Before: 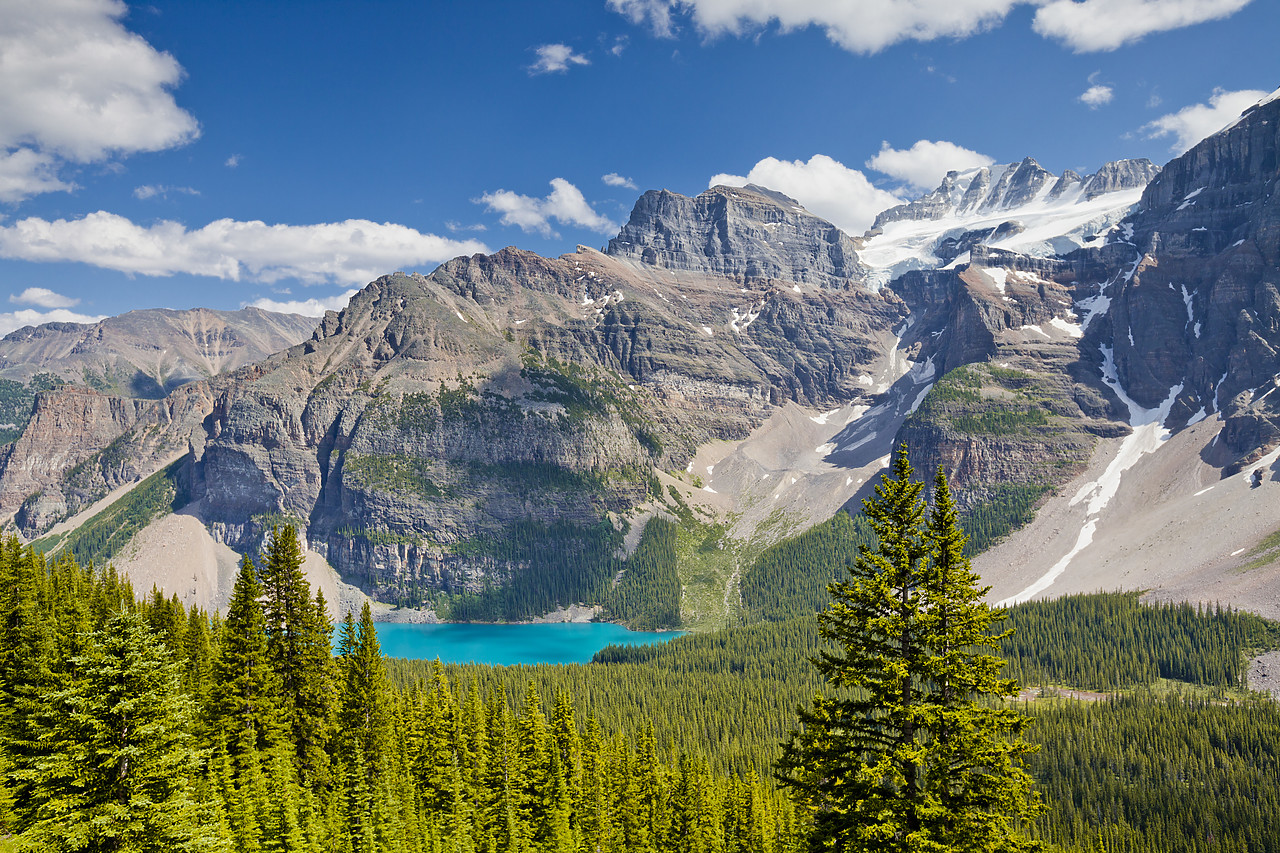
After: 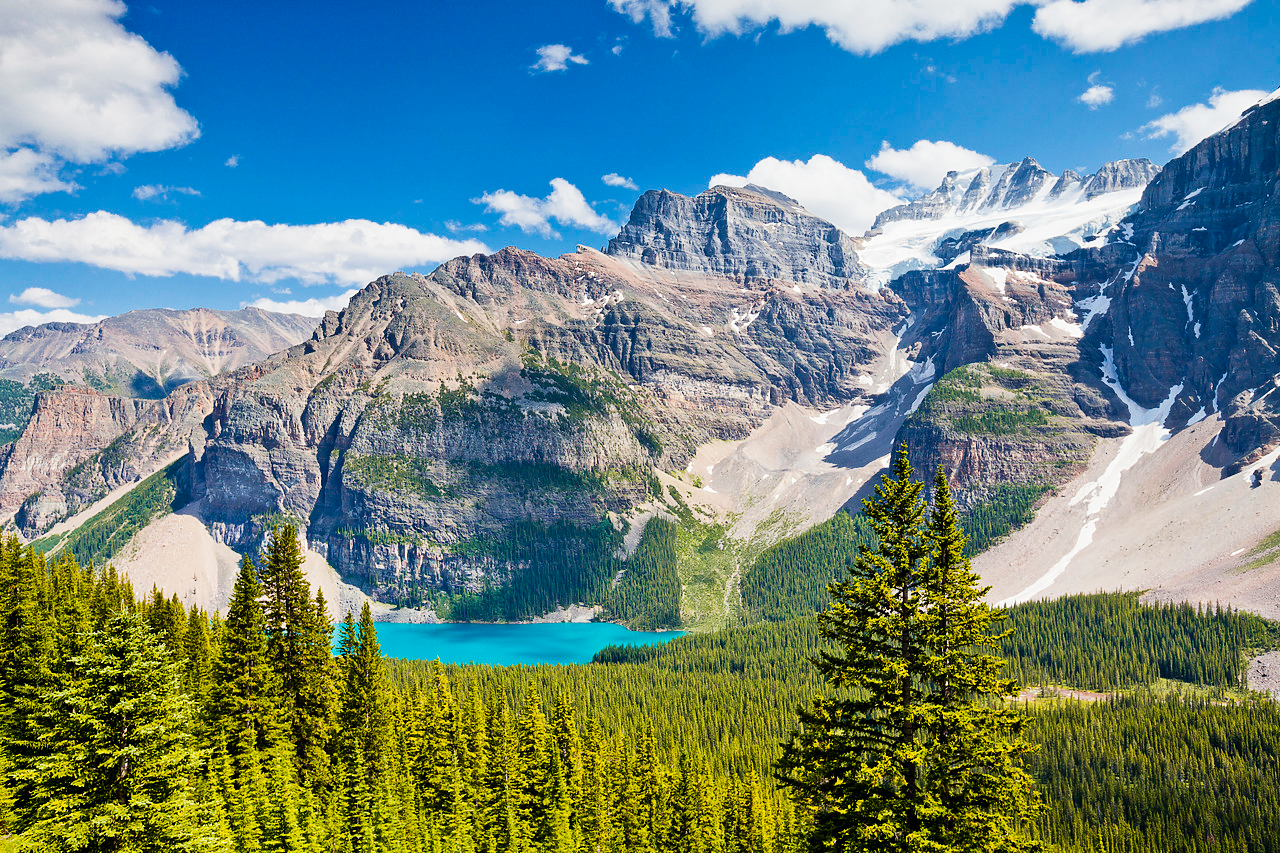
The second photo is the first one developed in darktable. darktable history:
tone curve: curves: ch0 [(0, 0.003) (0.117, 0.101) (0.257, 0.246) (0.408, 0.432) (0.632, 0.716) (0.795, 0.884) (1, 1)]; ch1 [(0, 0) (0.227, 0.197) (0.405, 0.421) (0.501, 0.501) (0.522, 0.526) (0.546, 0.564) (0.589, 0.602) (0.696, 0.761) (0.976, 0.992)]; ch2 [(0, 0) (0.208, 0.176) (0.377, 0.38) (0.5, 0.5) (0.537, 0.534) (0.571, 0.577) (0.627, 0.64) (0.698, 0.76) (1, 1)], preserve colors none
